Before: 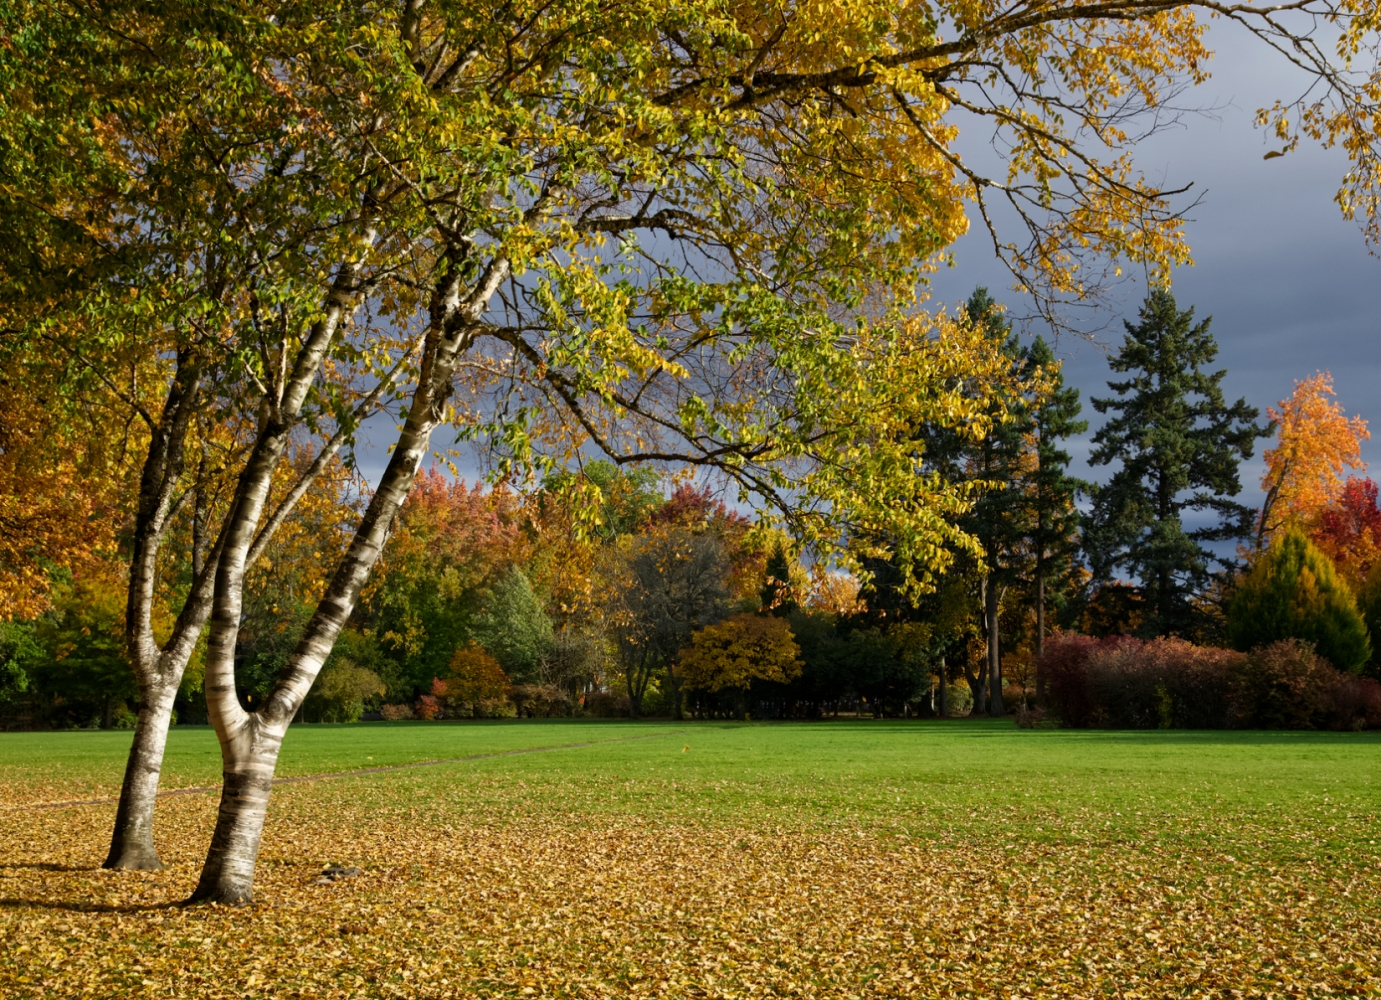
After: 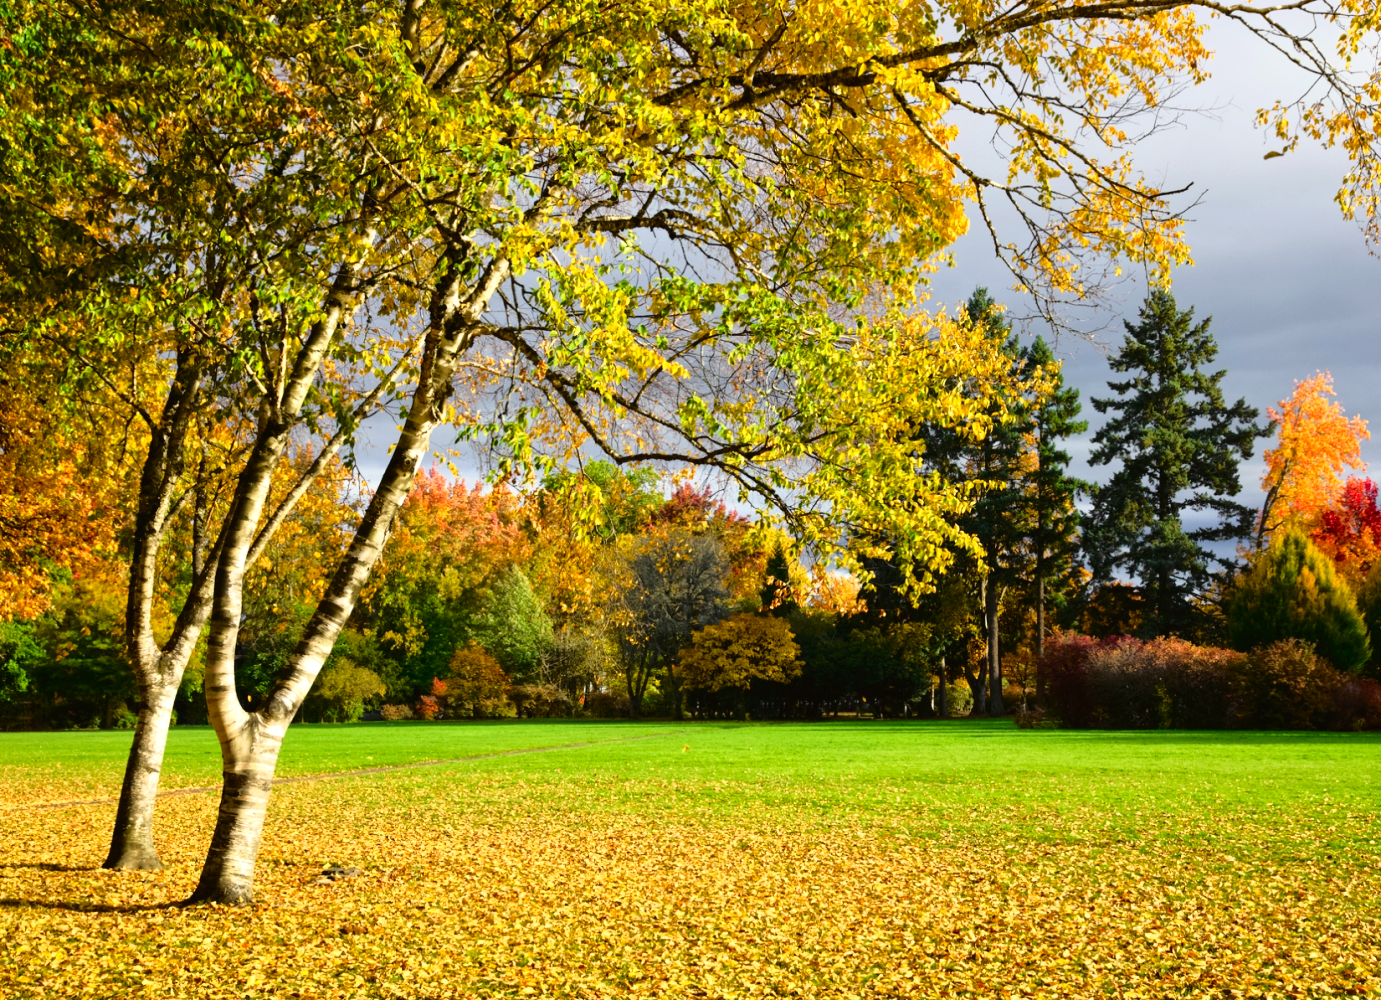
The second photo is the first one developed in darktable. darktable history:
tone curve: curves: ch0 [(0, 0.021) (0.049, 0.044) (0.157, 0.131) (0.359, 0.419) (0.469, 0.544) (0.634, 0.722) (0.839, 0.909) (0.998, 0.978)]; ch1 [(0, 0) (0.437, 0.408) (0.472, 0.47) (0.502, 0.503) (0.527, 0.53) (0.564, 0.573) (0.614, 0.654) (0.669, 0.748) (0.859, 0.899) (1, 1)]; ch2 [(0, 0) (0.33, 0.301) (0.421, 0.443) (0.487, 0.504) (0.502, 0.509) (0.535, 0.537) (0.565, 0.595) (0.608, 0.667) (1, 1)], color space Lab, independent channels, preserve colors none
exposure: exposure 0.648 EV, compensate highlight preservation false
